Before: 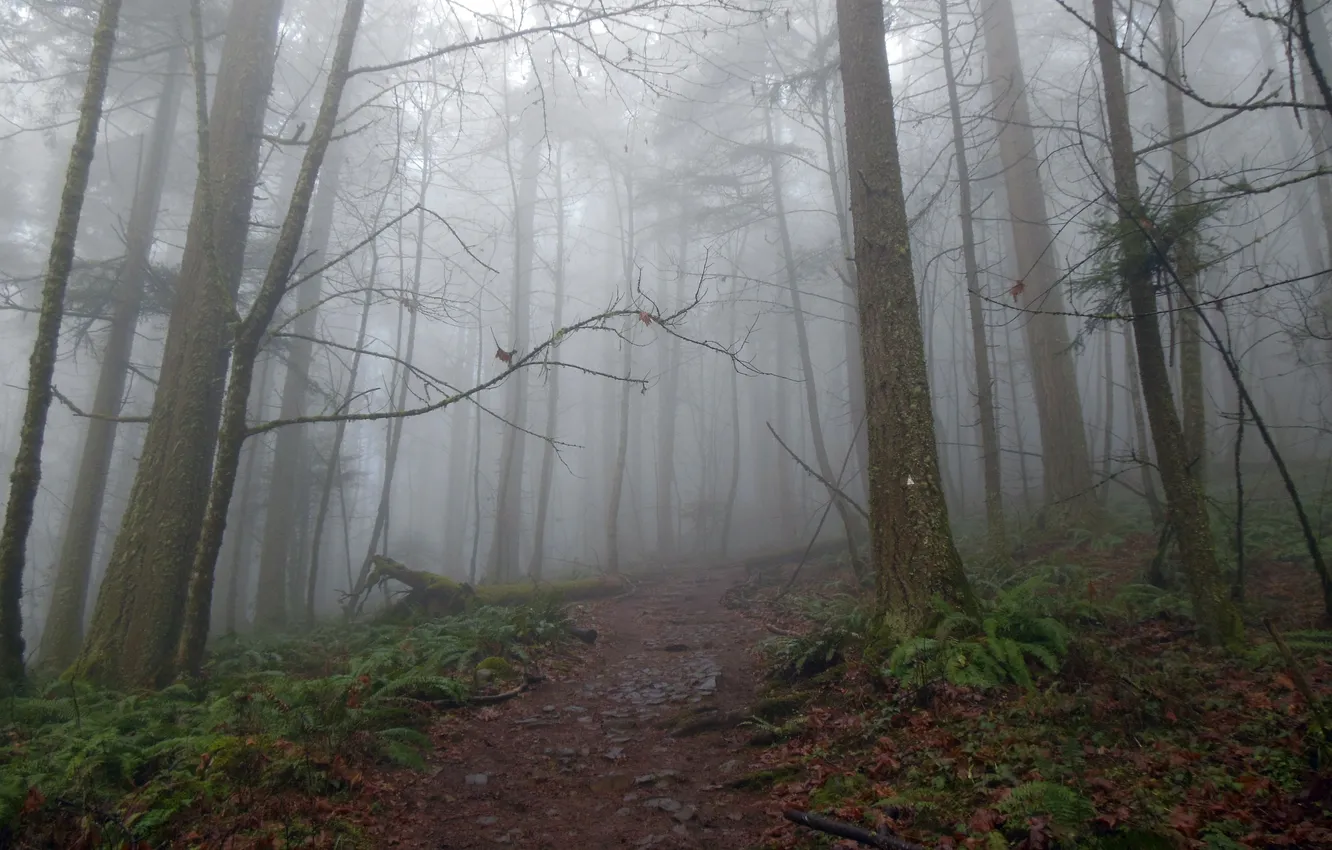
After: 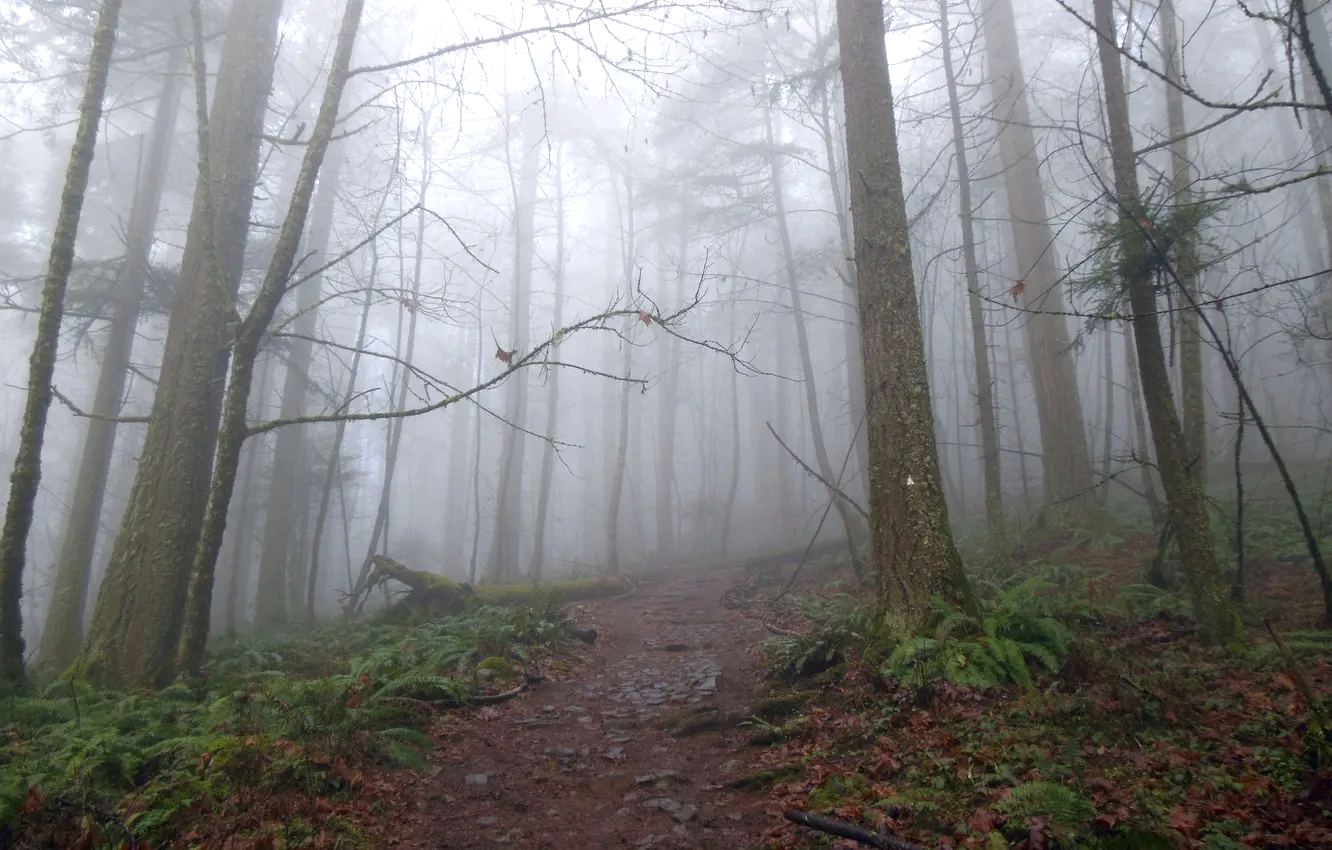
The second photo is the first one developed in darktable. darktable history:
contrast brightness saturation: saturation -0.05
exposure: exposure 0.566 EV, compensate highlight preservation false
white balance: red 1.004, blue 1.024
